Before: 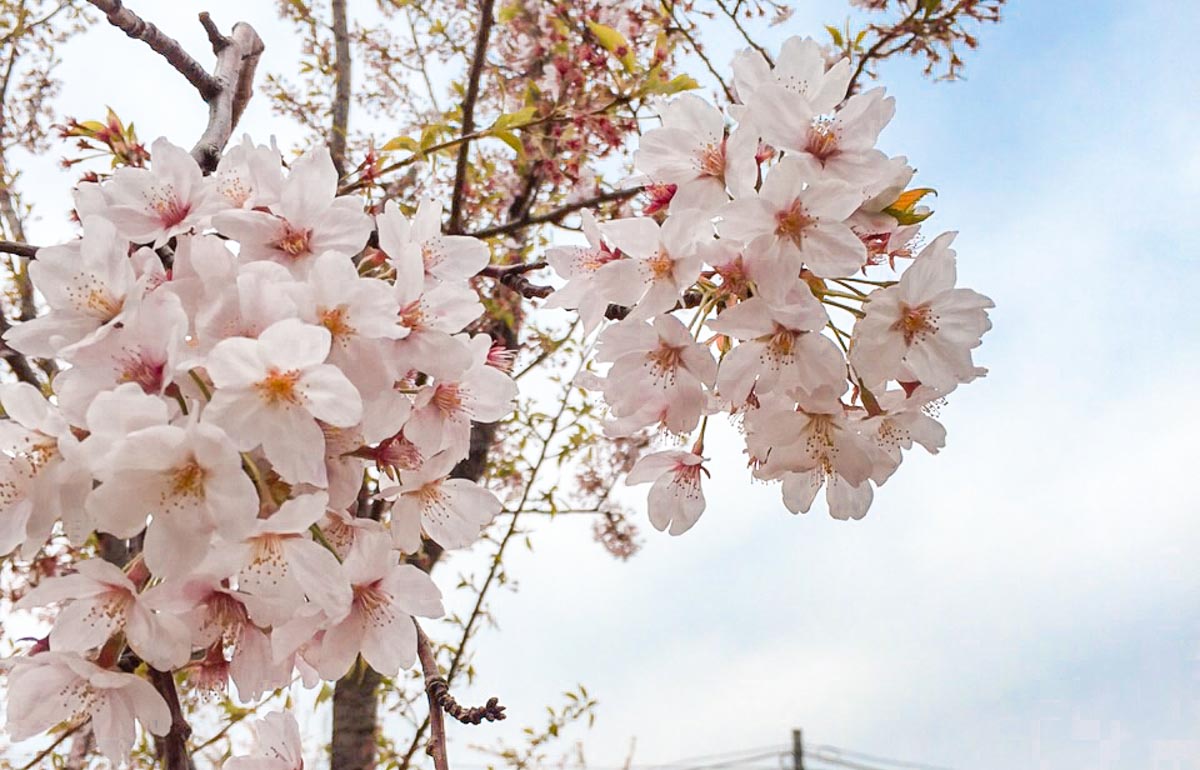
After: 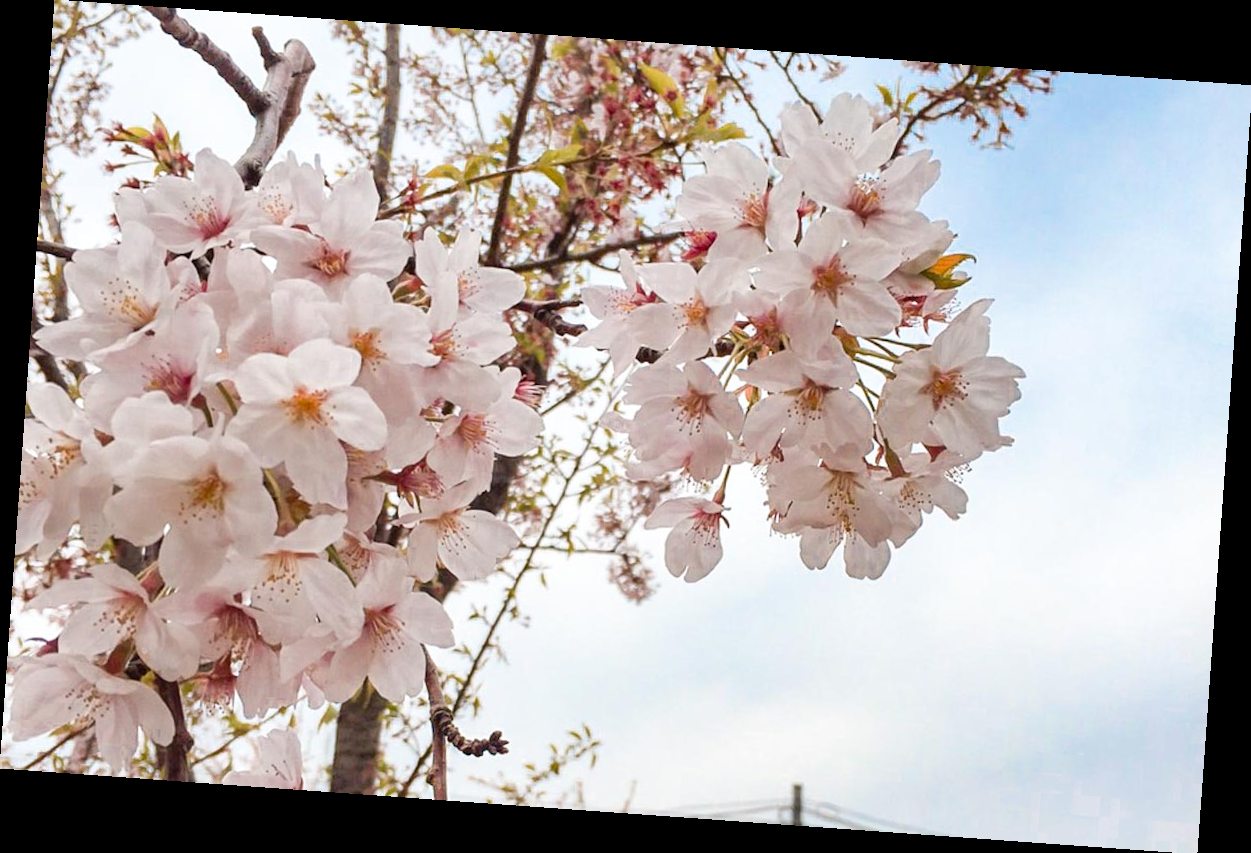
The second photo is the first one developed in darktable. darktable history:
rotate and perspective: rotation 4.1°, automatic cropping off
local contrast: mode bilateral grid, contrast 20, coarseness 50, detail 102%, midtone range 0.2
